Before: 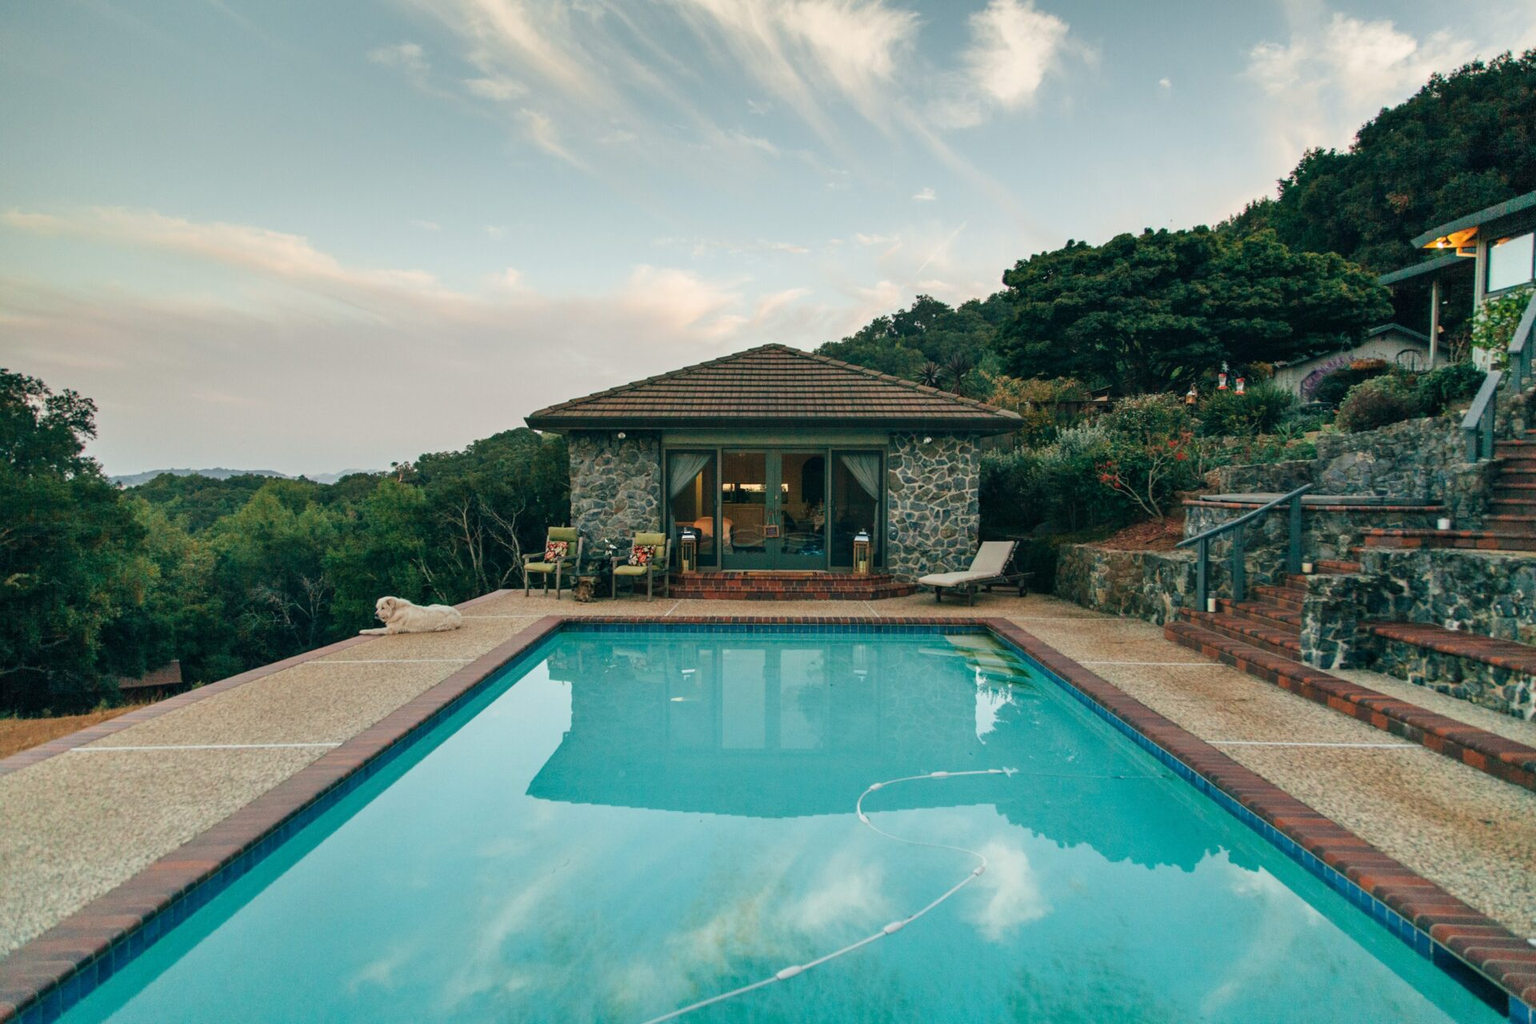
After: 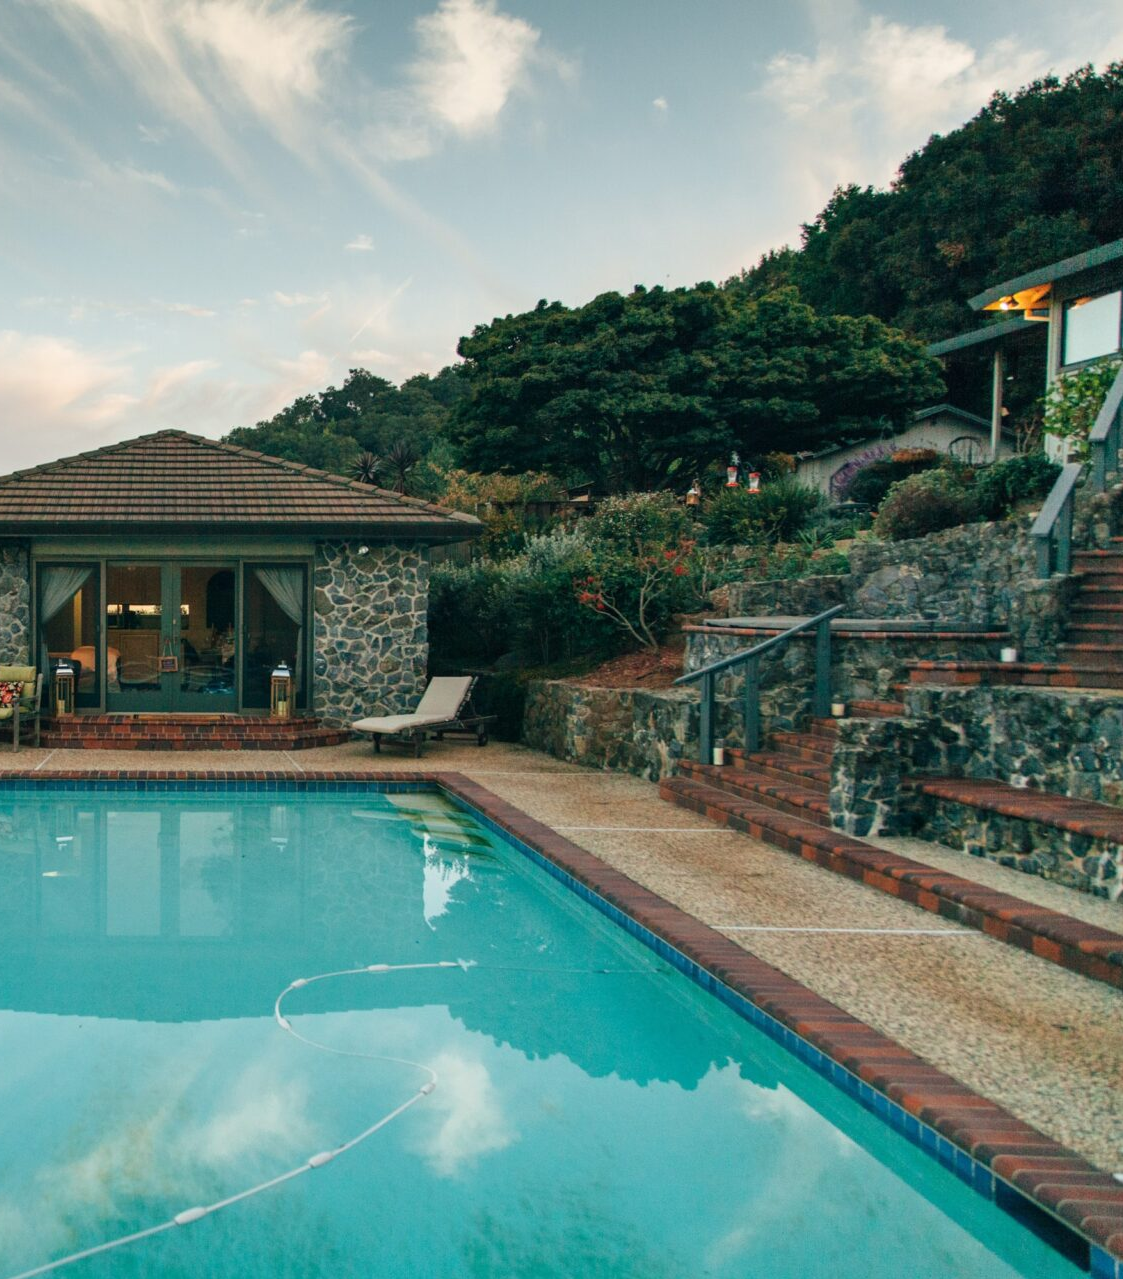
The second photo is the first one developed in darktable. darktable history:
crop: left 41.507%
